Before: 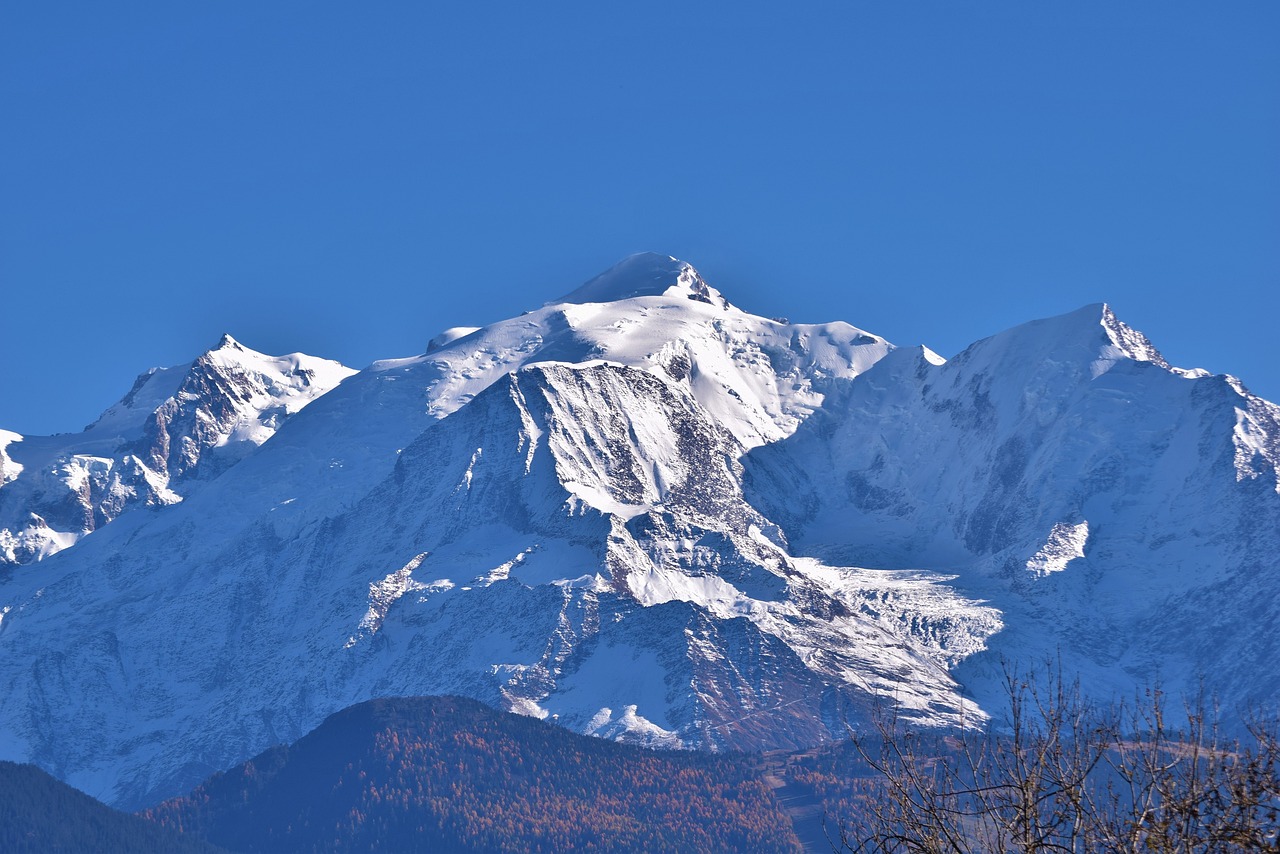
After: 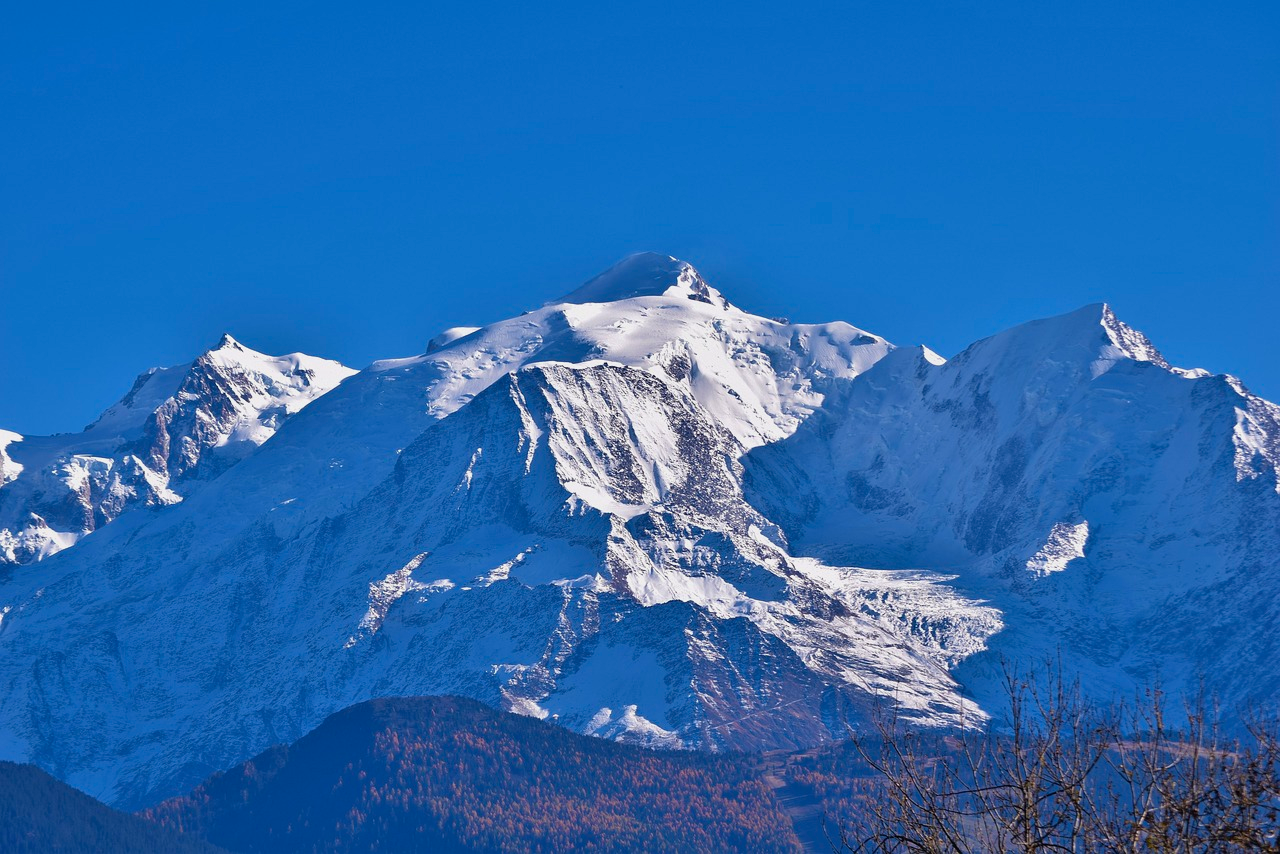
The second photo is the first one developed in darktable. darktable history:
color balance rgb: perceptual saturation grading › global saturation 20%, global vibrance 20%
exposure: exposure -0.21 EV, compensate highlight preservation false
tone equalizer: on, module defaults
